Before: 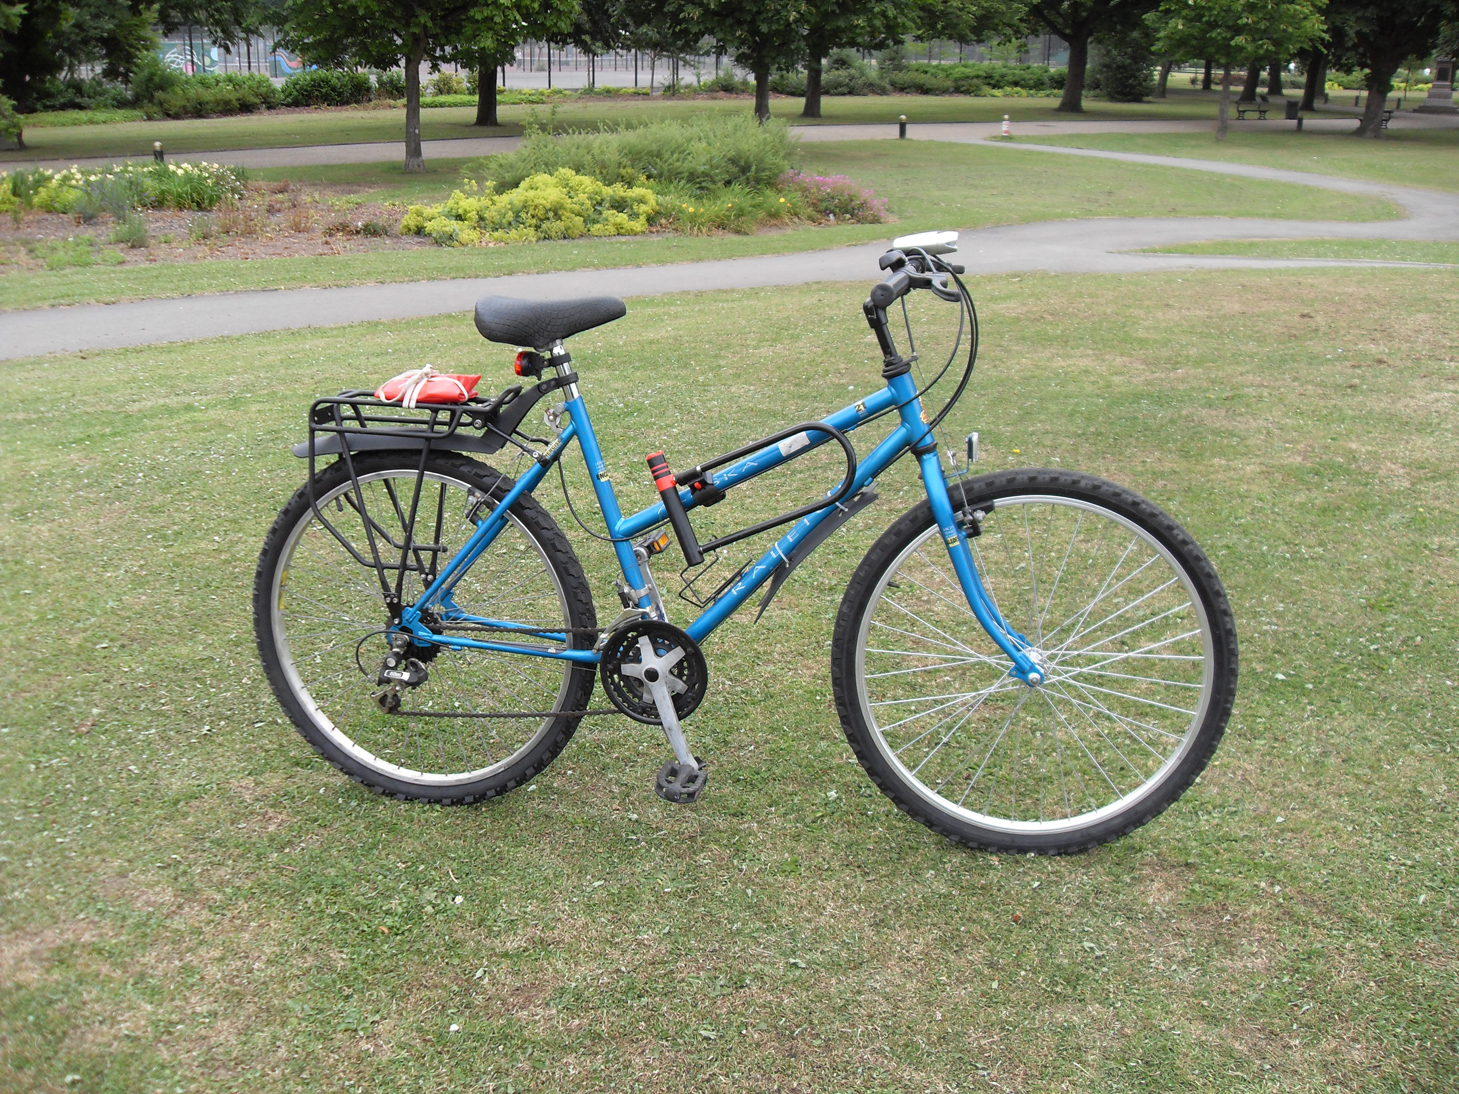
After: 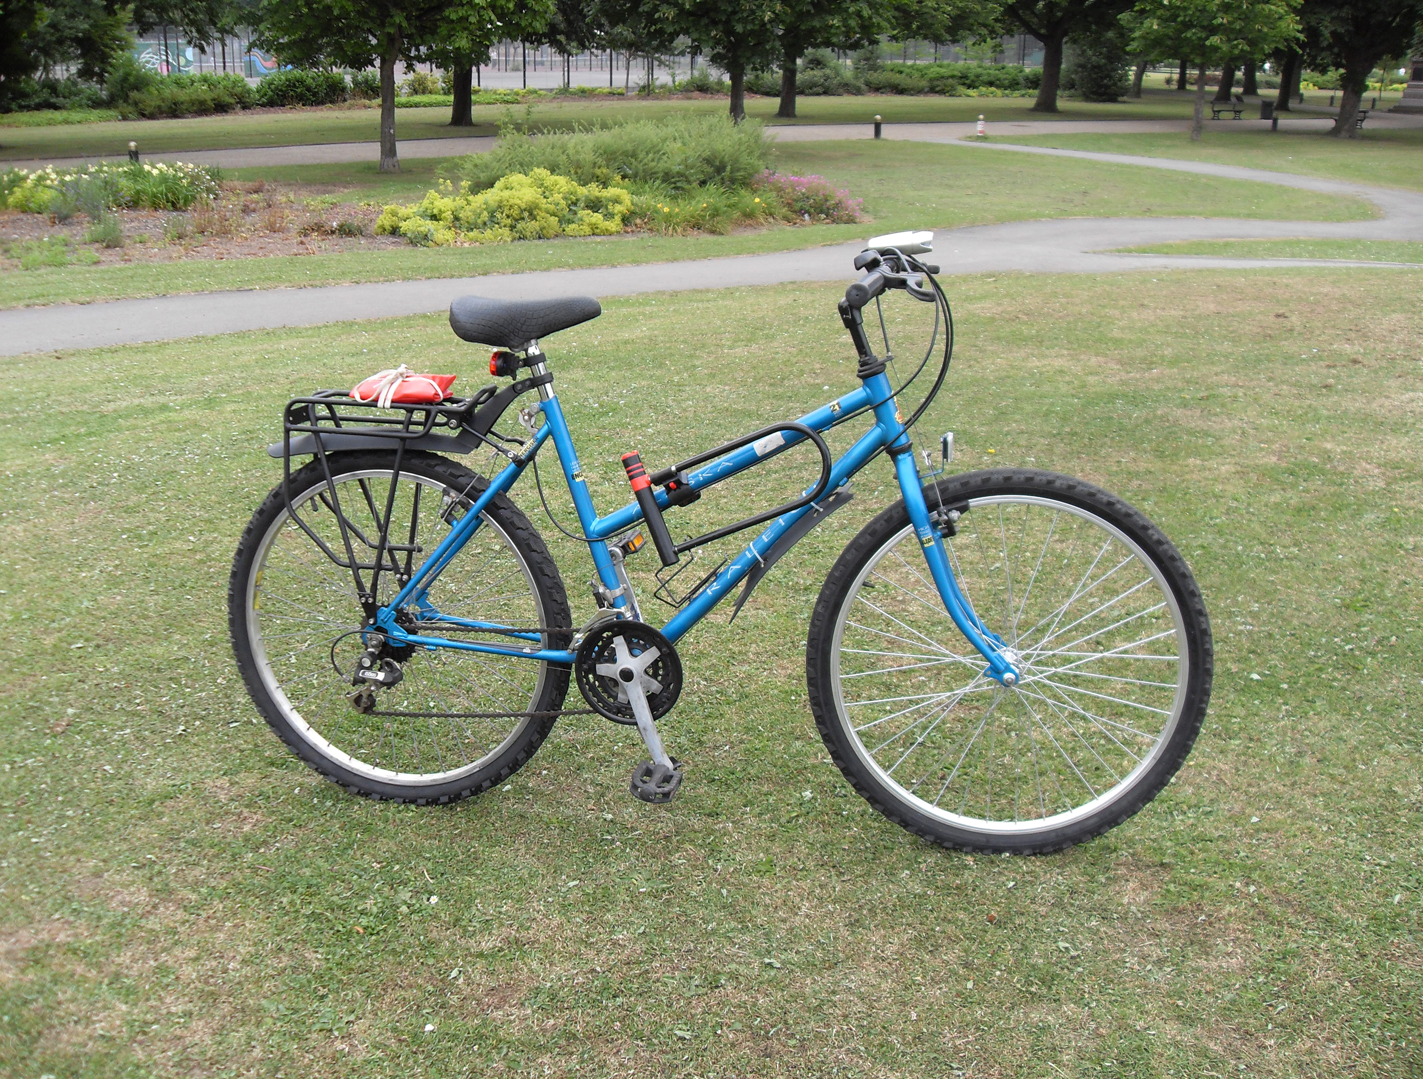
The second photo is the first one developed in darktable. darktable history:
crop and rotate: left 1.774%, right 0.633%, bottom 1.28%
tone equalizer: on, module defaults
